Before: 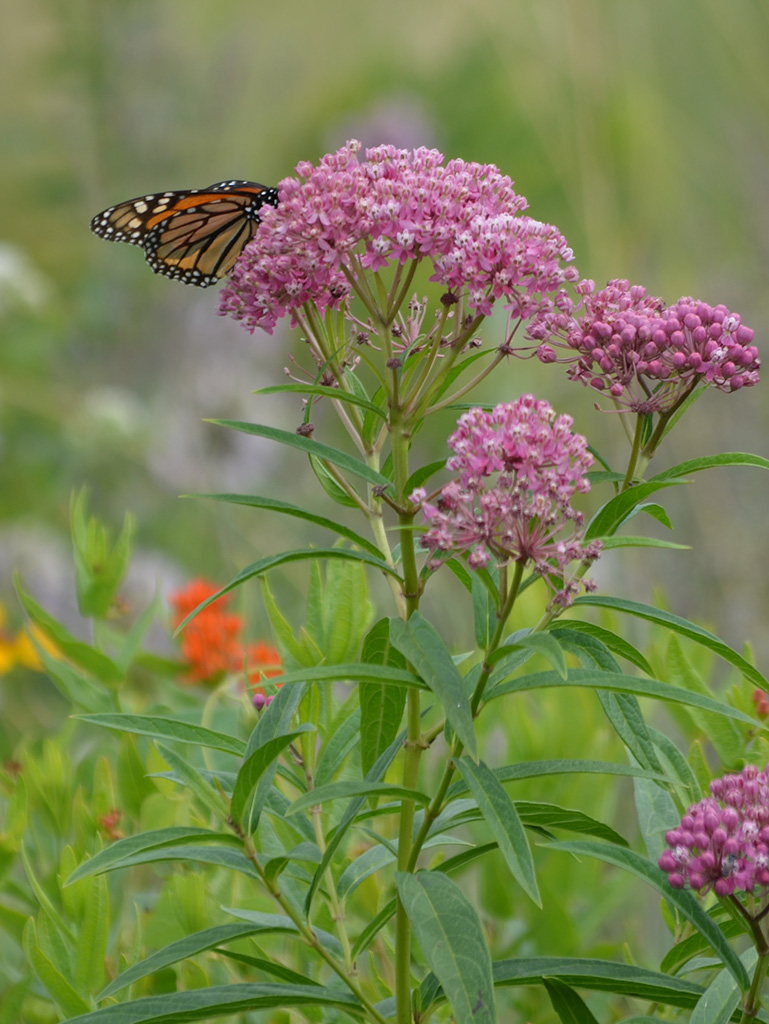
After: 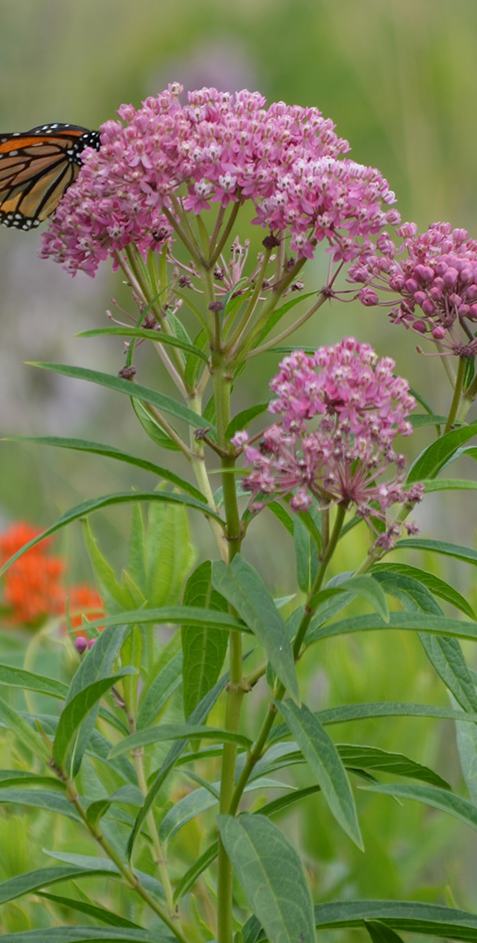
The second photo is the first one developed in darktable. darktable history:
crop and rotate: left 23.172%, top 5.621%, right 14.746%, bottom 2.261%
tone equalizer: edges refinement/feathering 500, mask exposure compensation -1.57 EV, preserve details no
